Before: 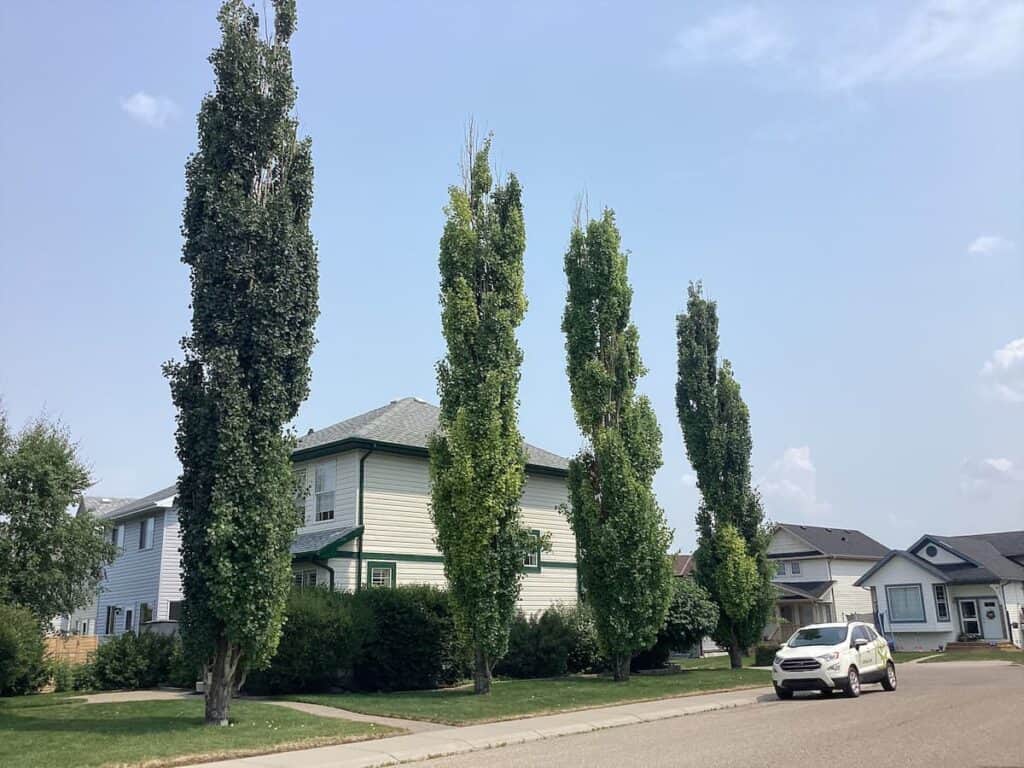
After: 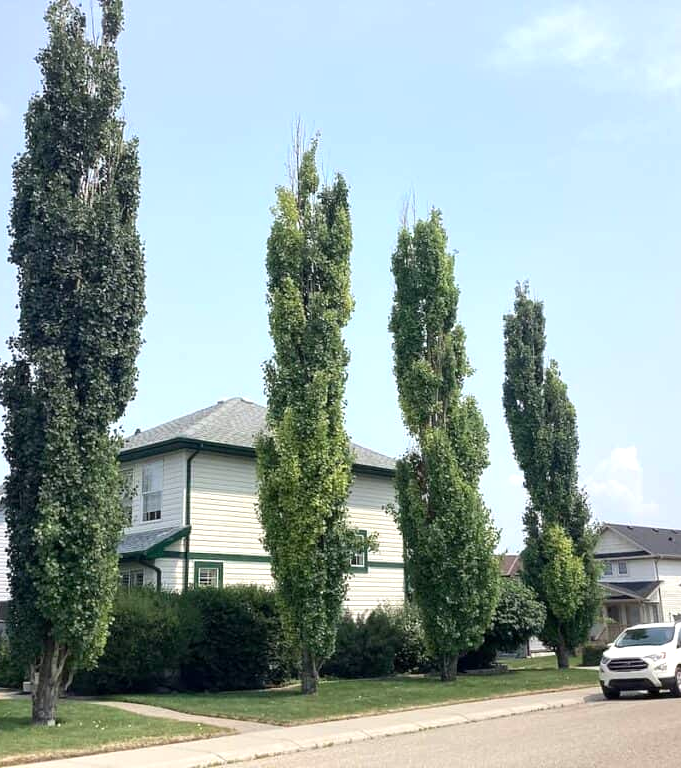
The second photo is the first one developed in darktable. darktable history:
crop: left 16.899%, right 16.556%
exposure: black level correction 0.001, exposure 0.5 EV, compensate exposure bias true, compensate highlight preservation false
